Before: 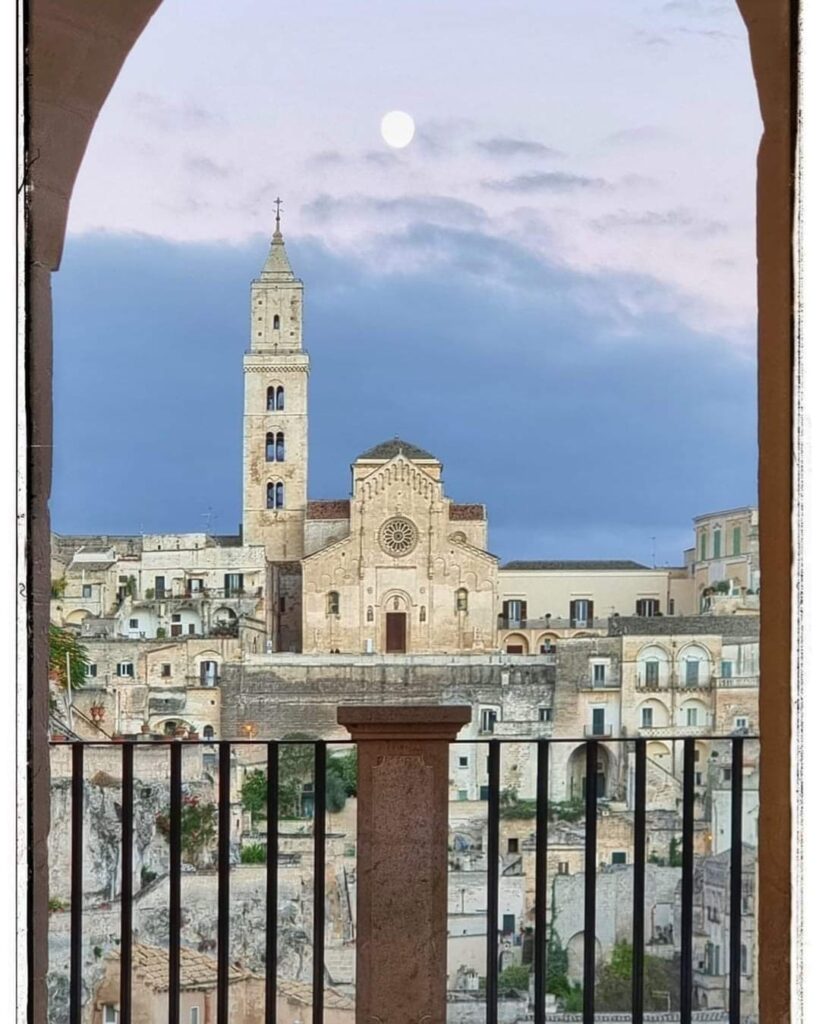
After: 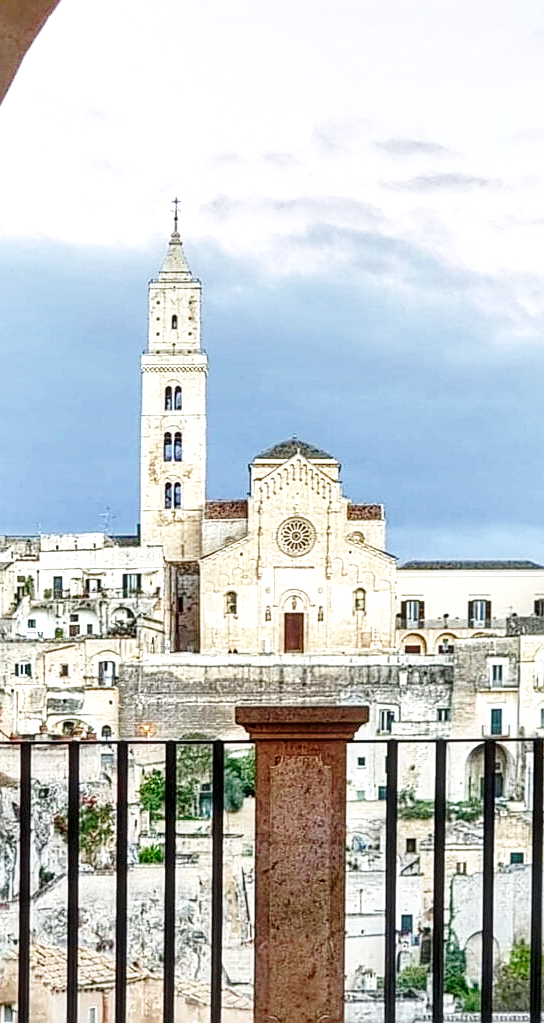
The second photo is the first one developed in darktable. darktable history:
shadows and highlights: shadows 37.64, highlights -27.07, soften with gaussian
exposure: exposure 0.203 EV, compensate highlight preservation false
local contrast: highlights 58%, detail 146%
base curve: curves: ch0 [(0, 0) (0.032, 0.037) (0.105, 0.228) (0.435, 0.76) (0.856, 0.983) (1, 1)], preserve colors none
tone equalizer: edges refinement/feathering 500, mask exposure compensation -1.57 EV, preserve details no
sharpen: on, module defaults
crop and rotate: left 12.571%, right 20.926%
